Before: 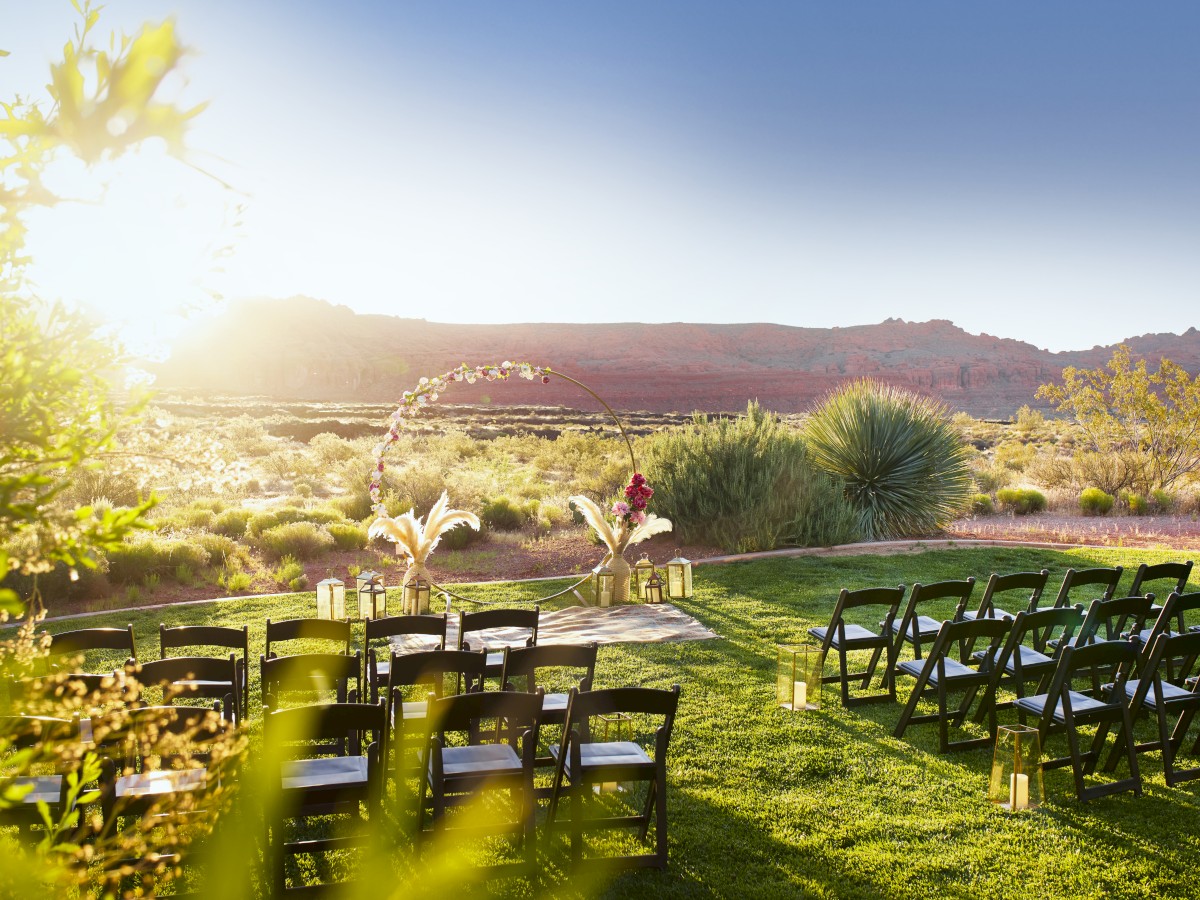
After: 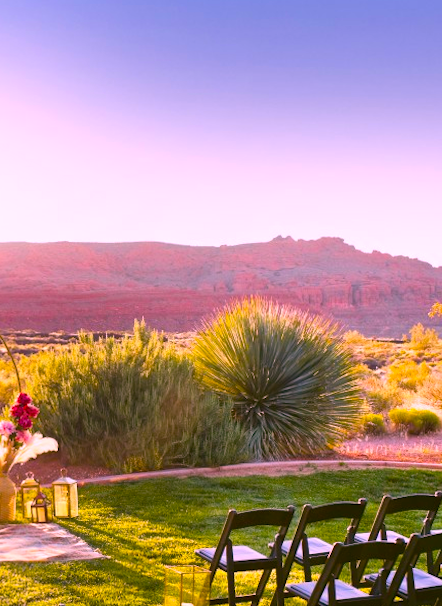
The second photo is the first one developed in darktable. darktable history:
color balance rgb: linear chroma grading › global chroma 15%, perceptual saturation grading › global saturation 30%
white balance: red 1.188, blue 1.11
crop and rotate: left 49.936%, top 10.094%, right 13.136%, bottom 24.256%
rotate and perspective: lens shift (horizontal) -0.055, automatic cropping off
